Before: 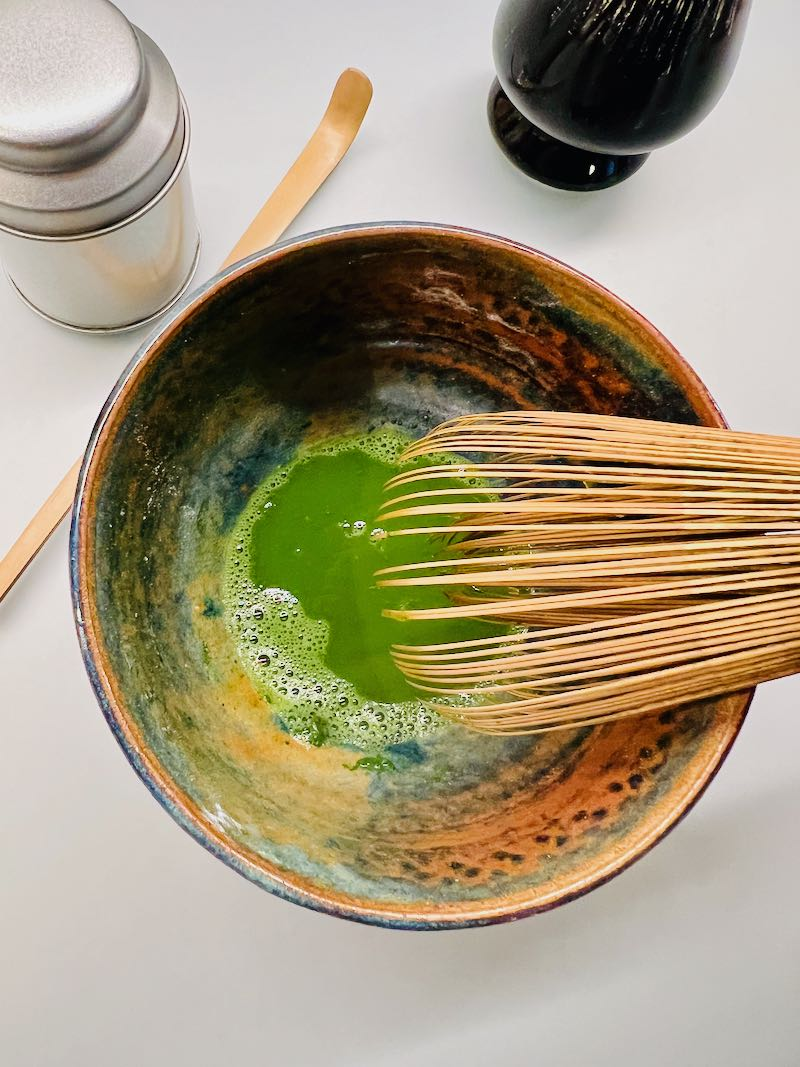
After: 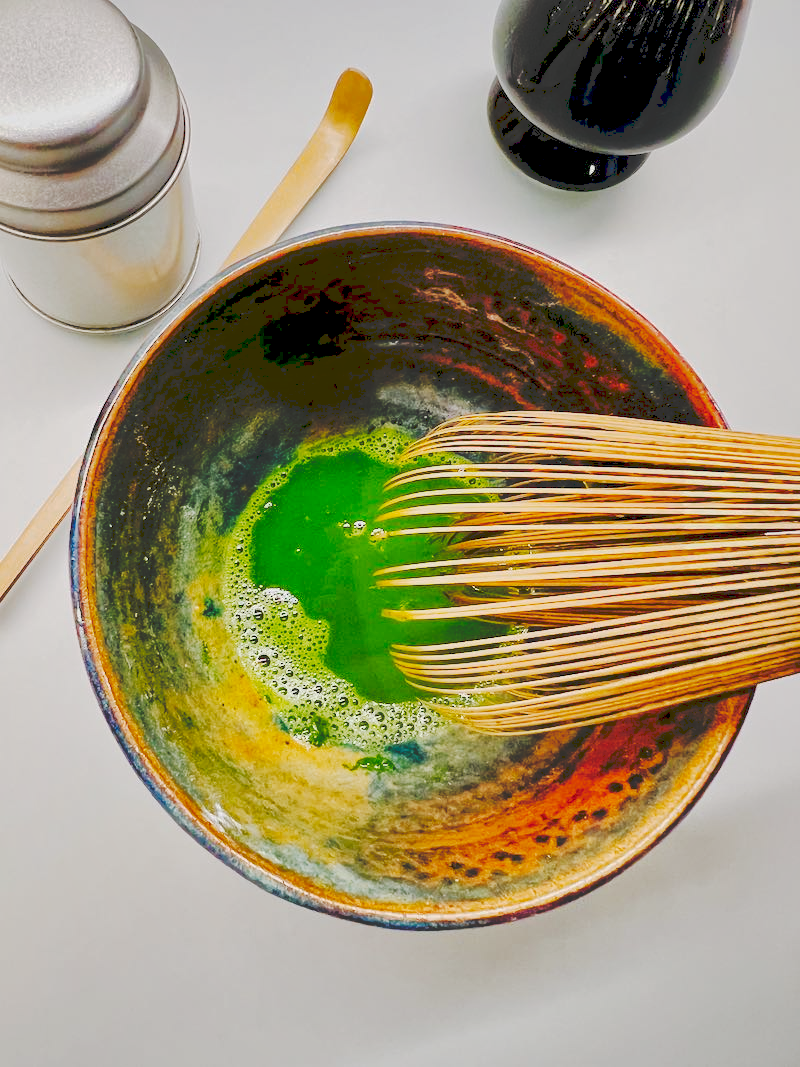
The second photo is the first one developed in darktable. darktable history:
shadows and highlights: shadows 40, highlights -60
tone curve: curves: ch0 [(0, 0) (0.003, 0.145) (0.011, 0.15) (0.025, 0.15) (0.044, 0.156) (0.069, 0.161) (0.1, 0.169) (0.136, 0.175) (0.177, 0.184) (0.224, 0.196) (0.277, 0.234) (0.335, 0.291) (0.399, 0.391) (0.468, 0.505) (0.543, 0.633) (0.623, 0.742) (0.709, 0.826) (0.801, 0.882) (0.898, 0.93) (1, 1)], preserve colors none
